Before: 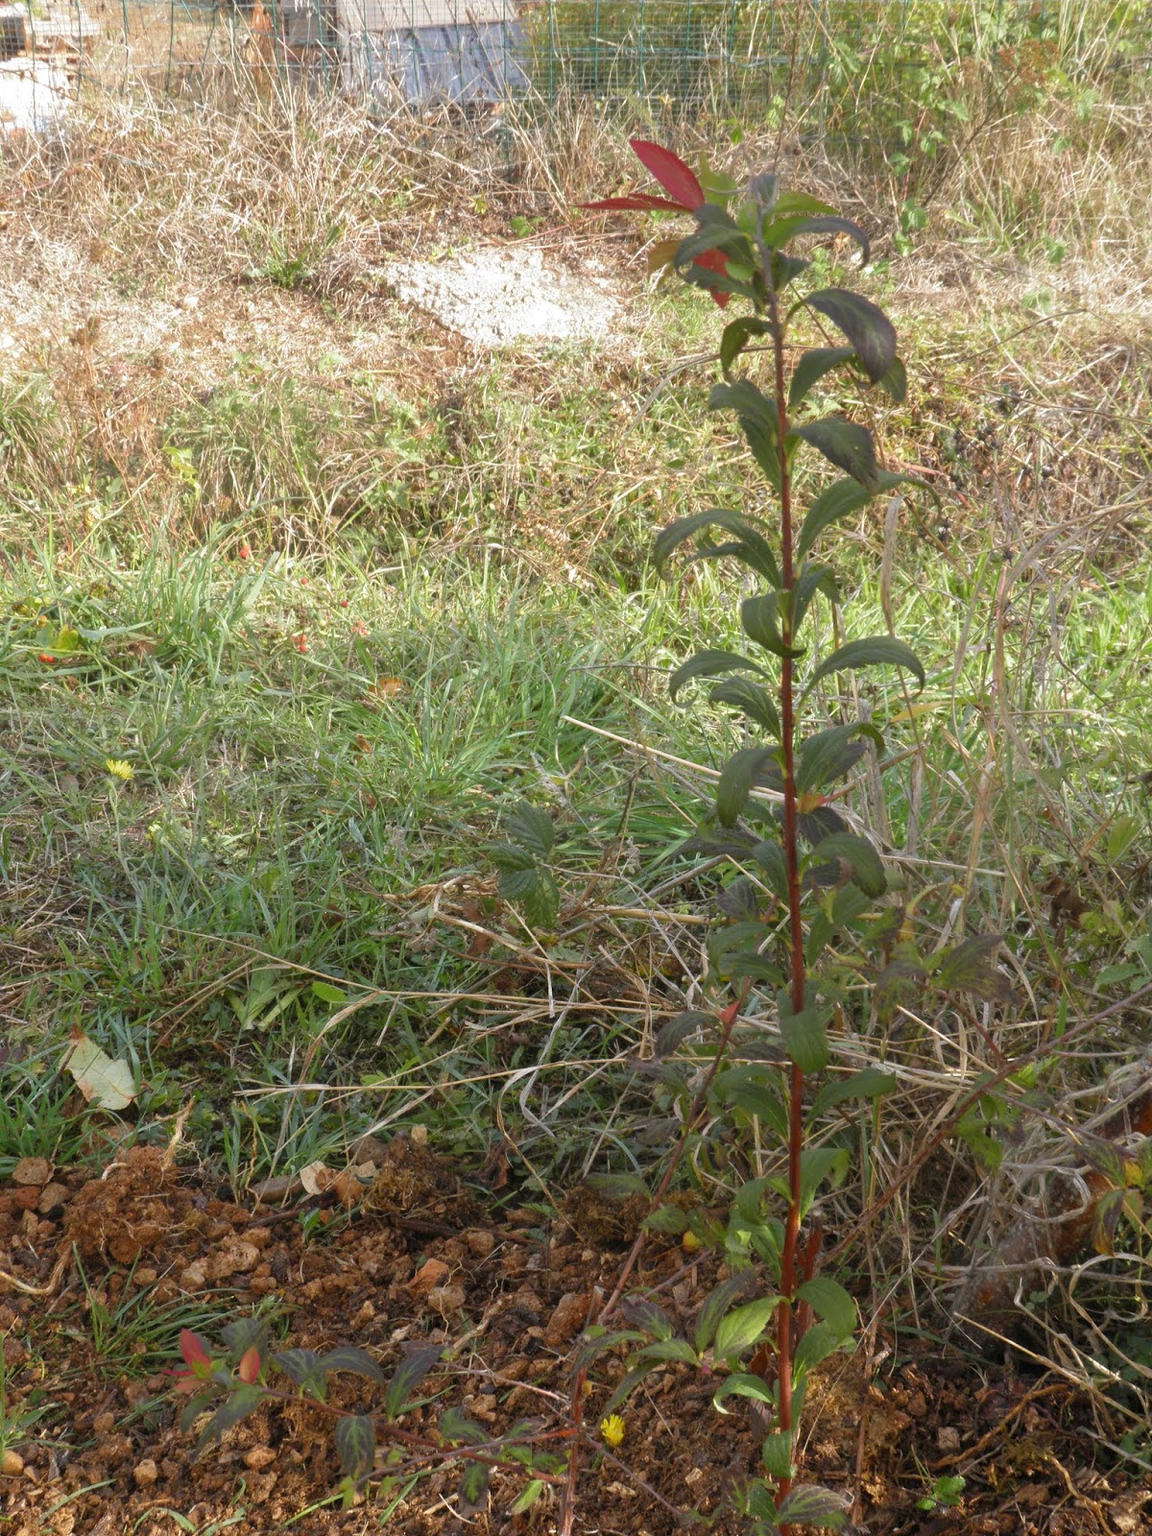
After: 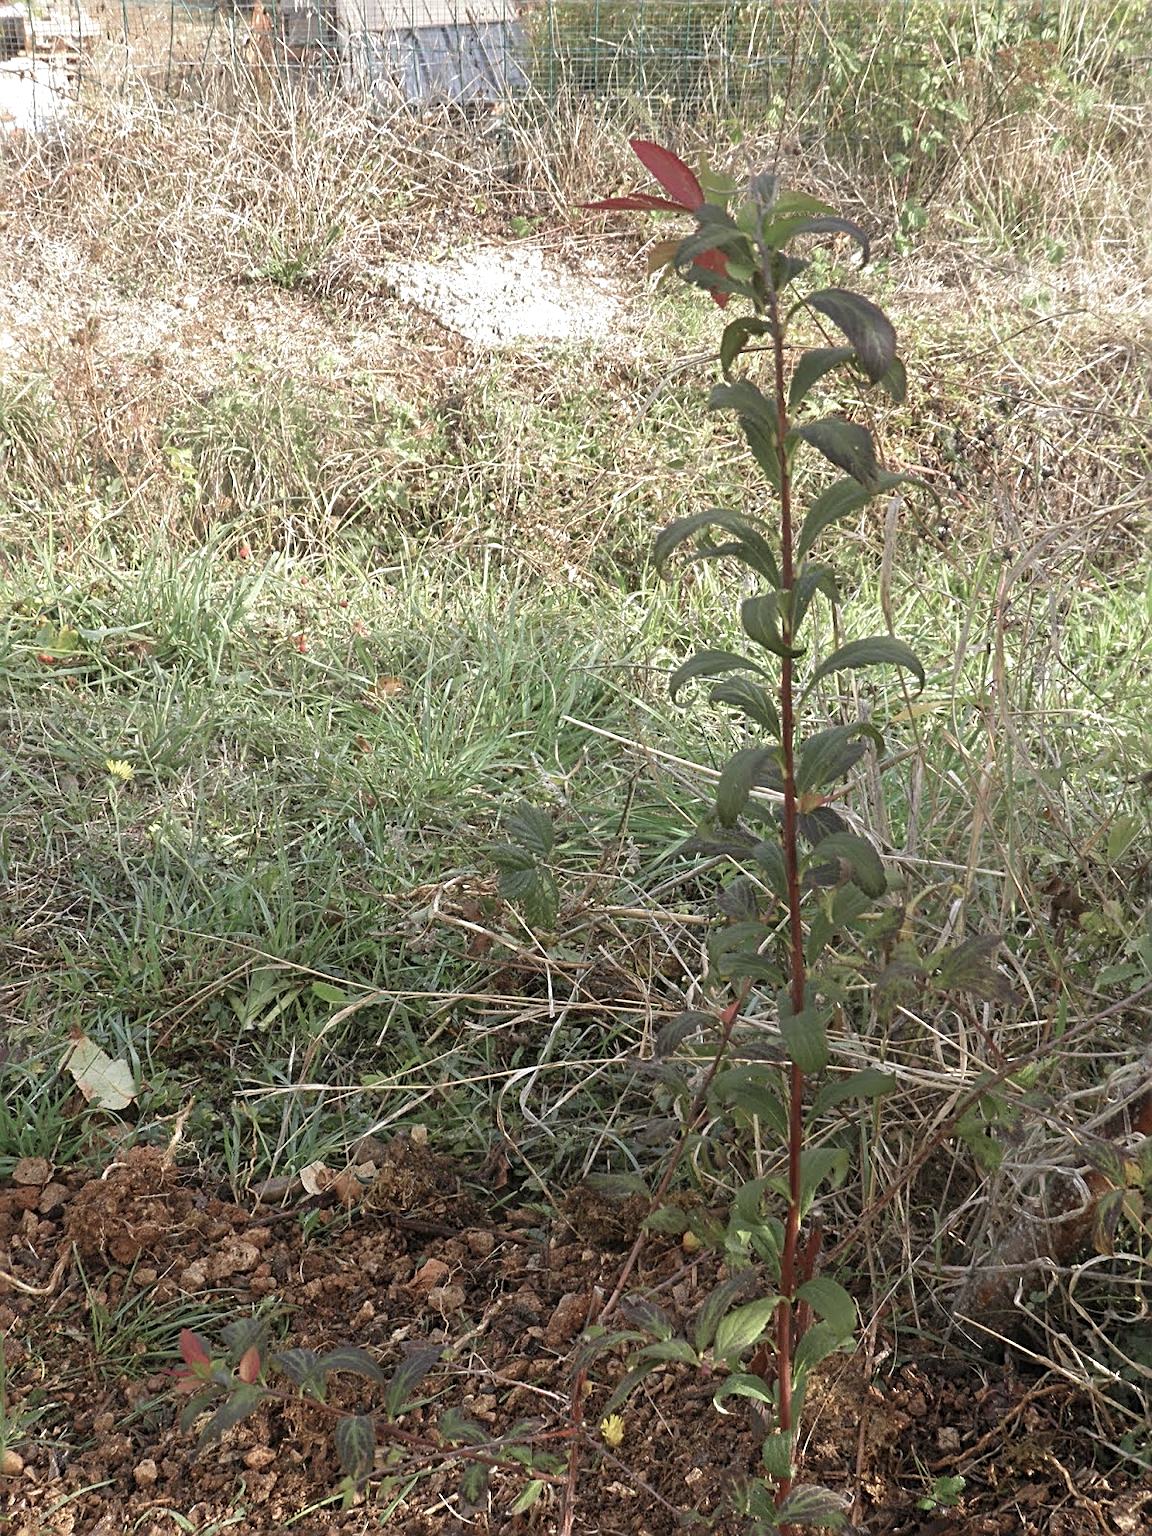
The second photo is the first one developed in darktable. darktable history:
sharpen: radius 2.543, amount 0.636
exposure: exposure 0.2 EV, compensate highlight preservation false
color balance: input saturation 100.43%, contrast fulcrum 14.22%, output saturation 70.41%
